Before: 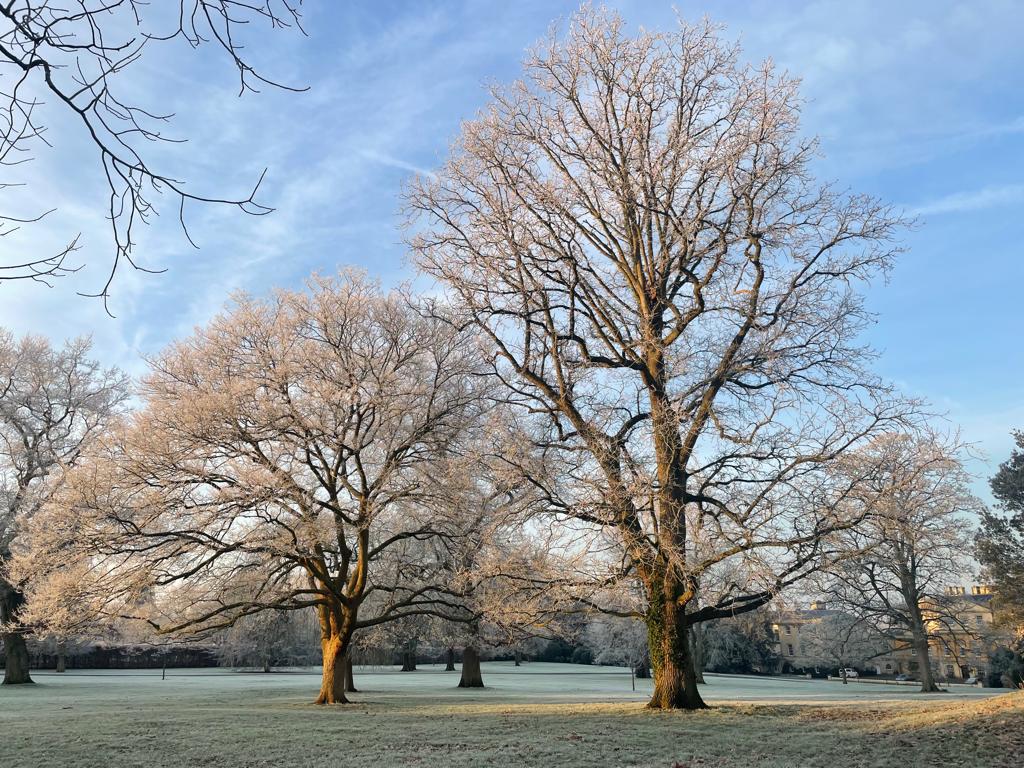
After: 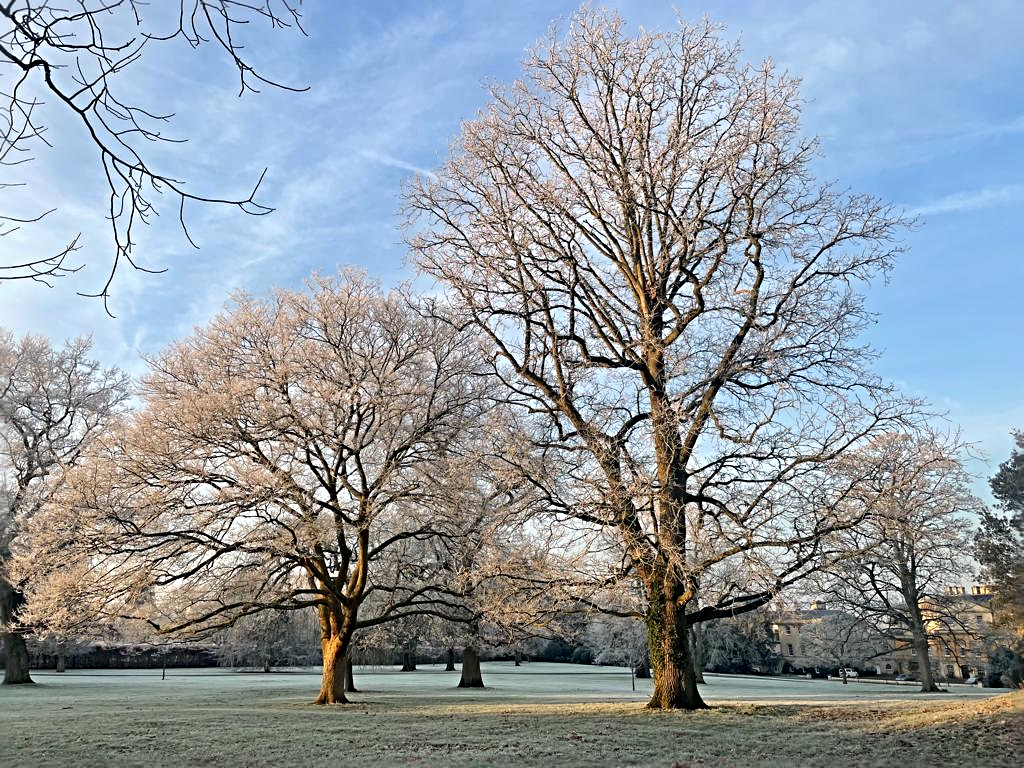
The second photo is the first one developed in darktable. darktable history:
sharpen: radius 4.854
